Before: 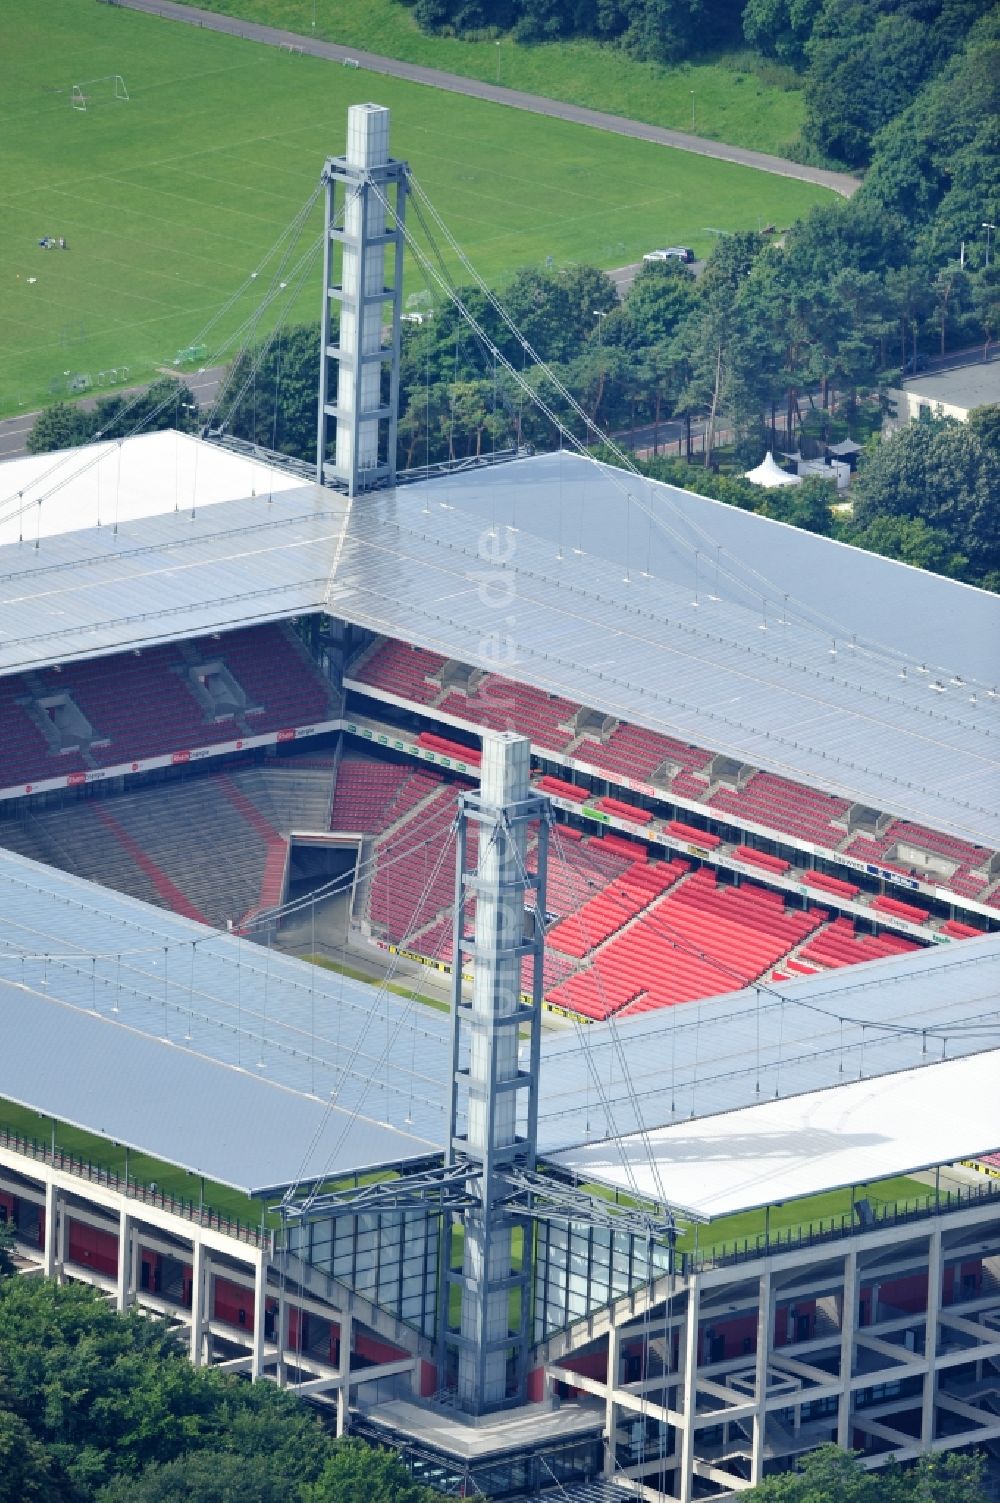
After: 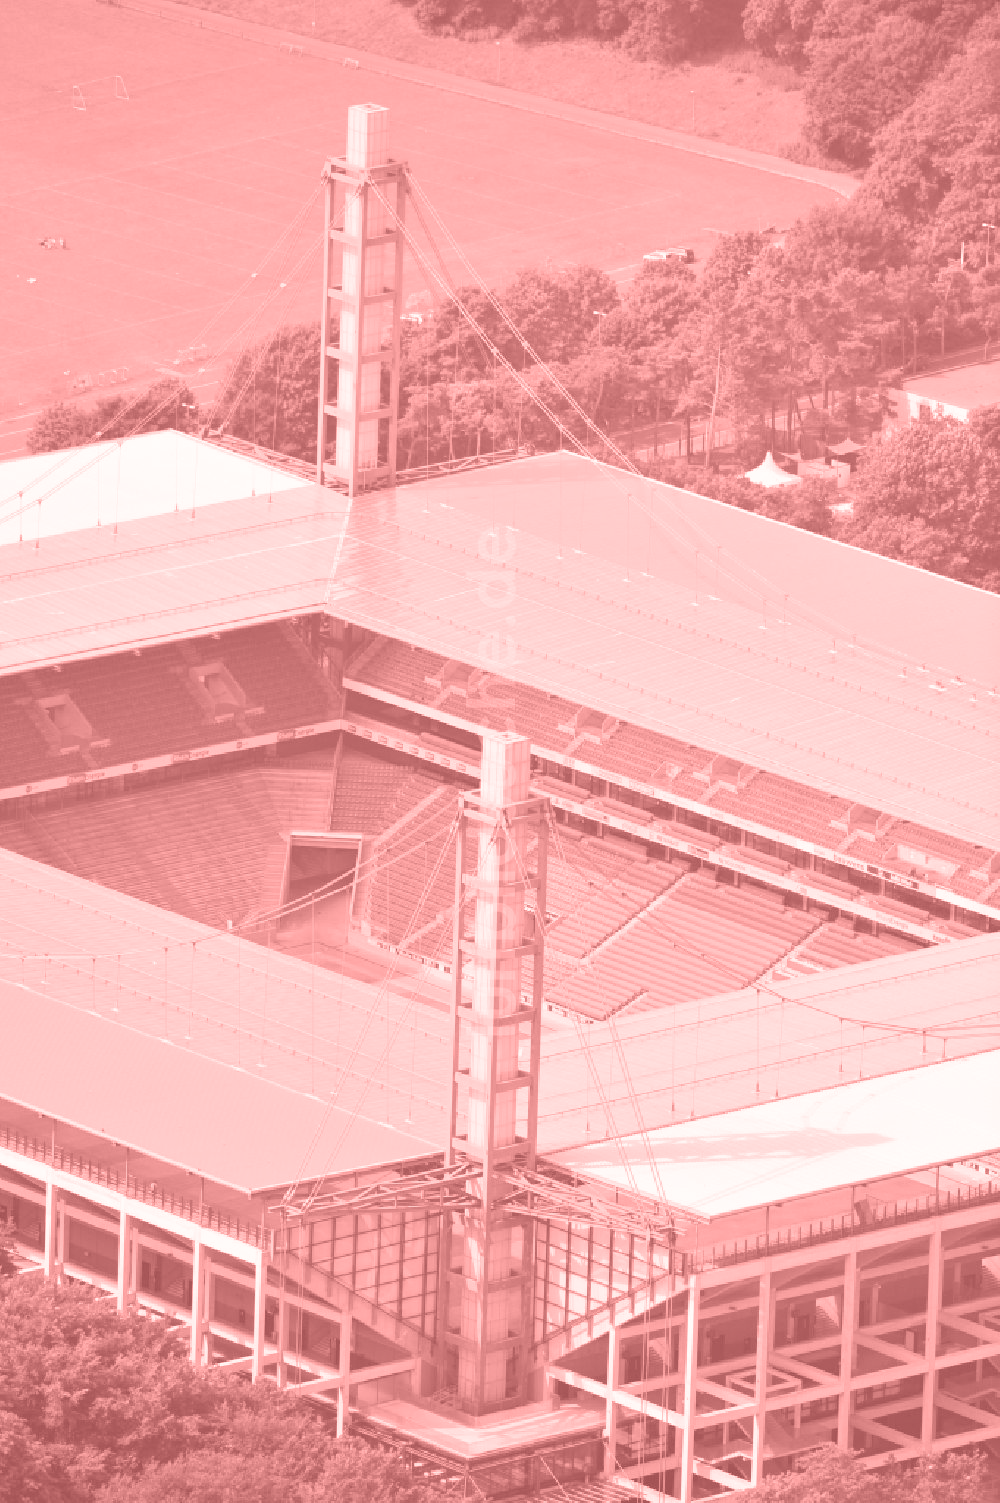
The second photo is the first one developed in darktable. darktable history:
exposure: exposure 1 EV, compensate highlight preservation false
colorize: saturation 51%, source mix 50.67%, lightness 50.67%
